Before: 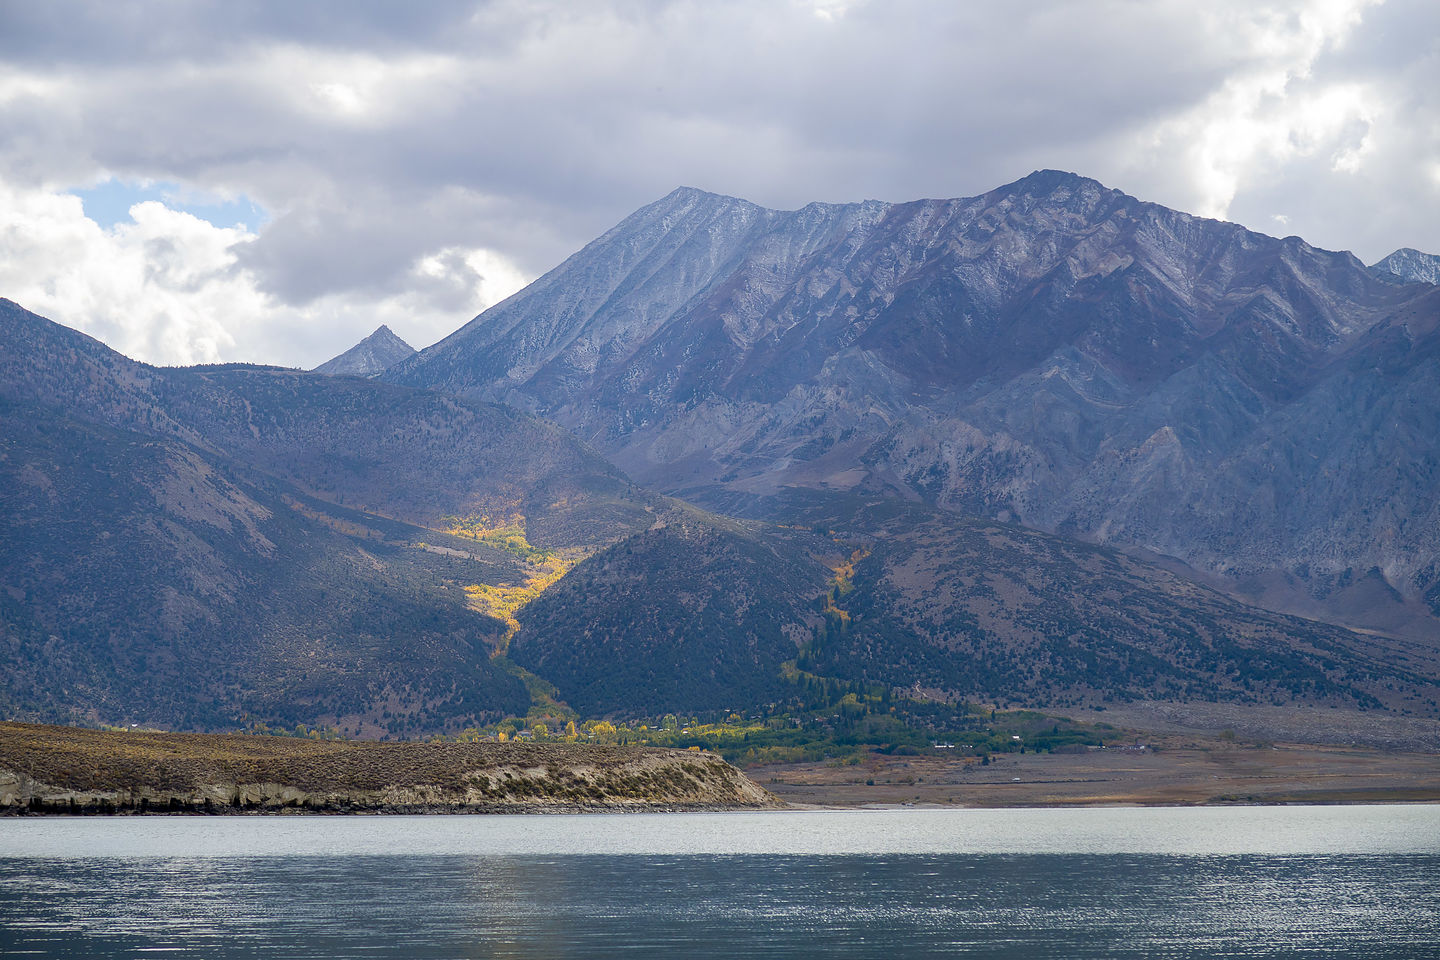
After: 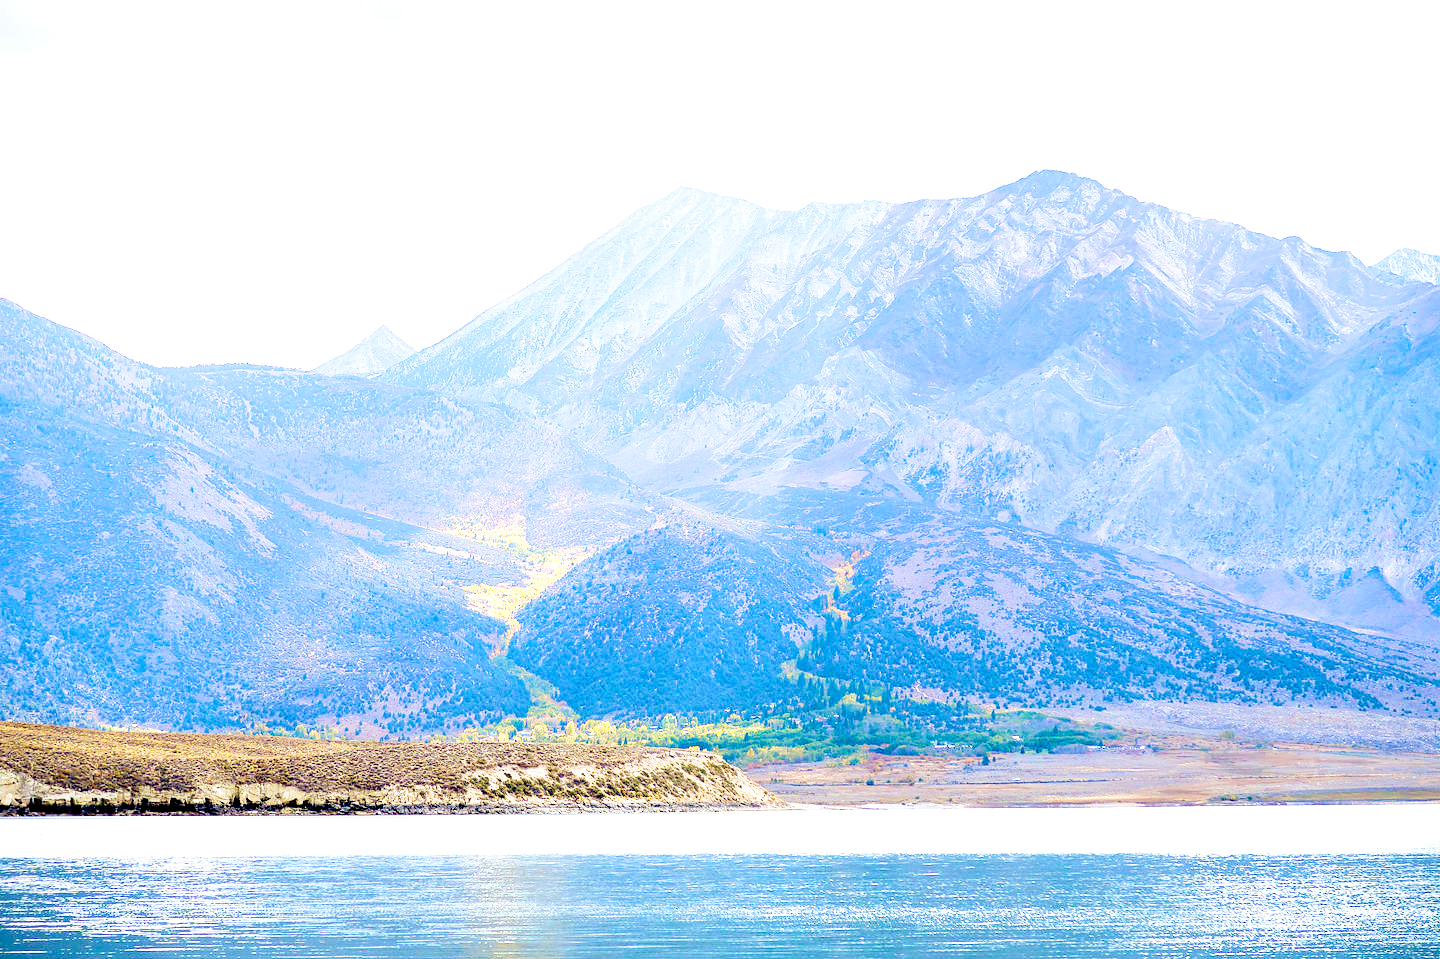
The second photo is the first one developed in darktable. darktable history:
base curve: curves: ch0 [(0, 0) (0.028, 0.03) (0.121, 0.232) (0.46, 0.748) (0.859, 0.968) (1, 1)], fusion 1, preserve colors none
velvia: strength 66.86%, mid-tones bias 0.965
color zones: curves: ch0 [(0.068, 0.464) (0.25, 0.5) (0.48, 0.508) (0.75, 0.536) (0.886, 0.476) (0.967, 0.456)]; ch1 [(0.066, 0.456) (0.25, 0.5) (0.616, 0.508) (0.746, 0.56) (0.934, 0.444)]
crop: bottom 0.054%
exposure: black level correction 0.001, exposure 1.129 EV, compensate exposure bias true, compensate highlight preservation false
